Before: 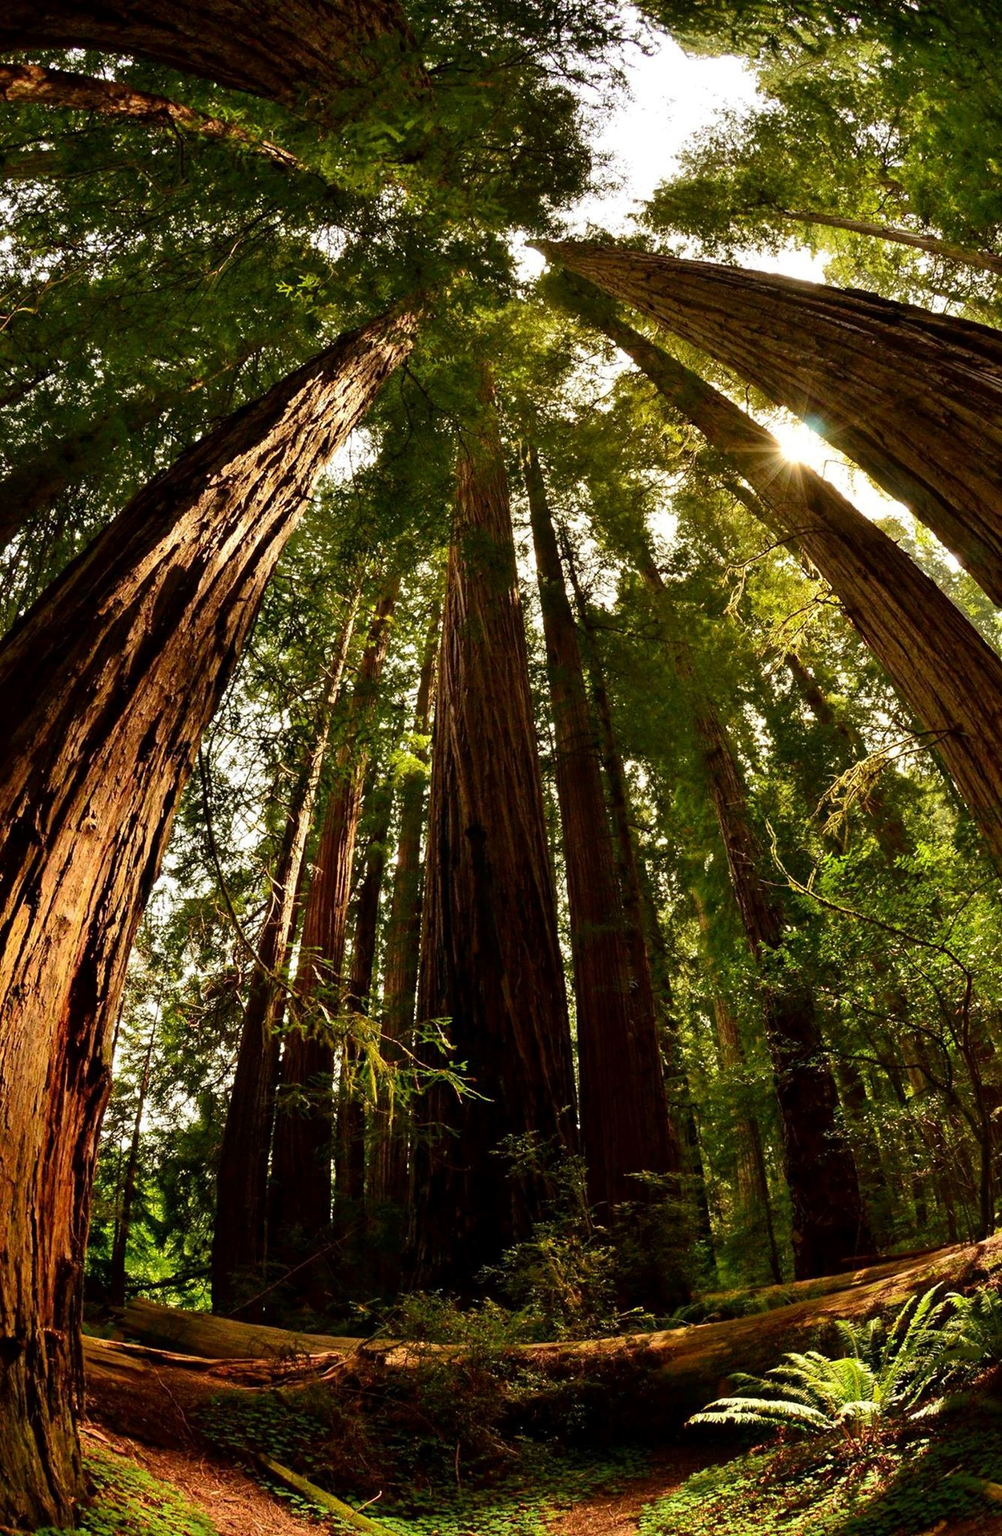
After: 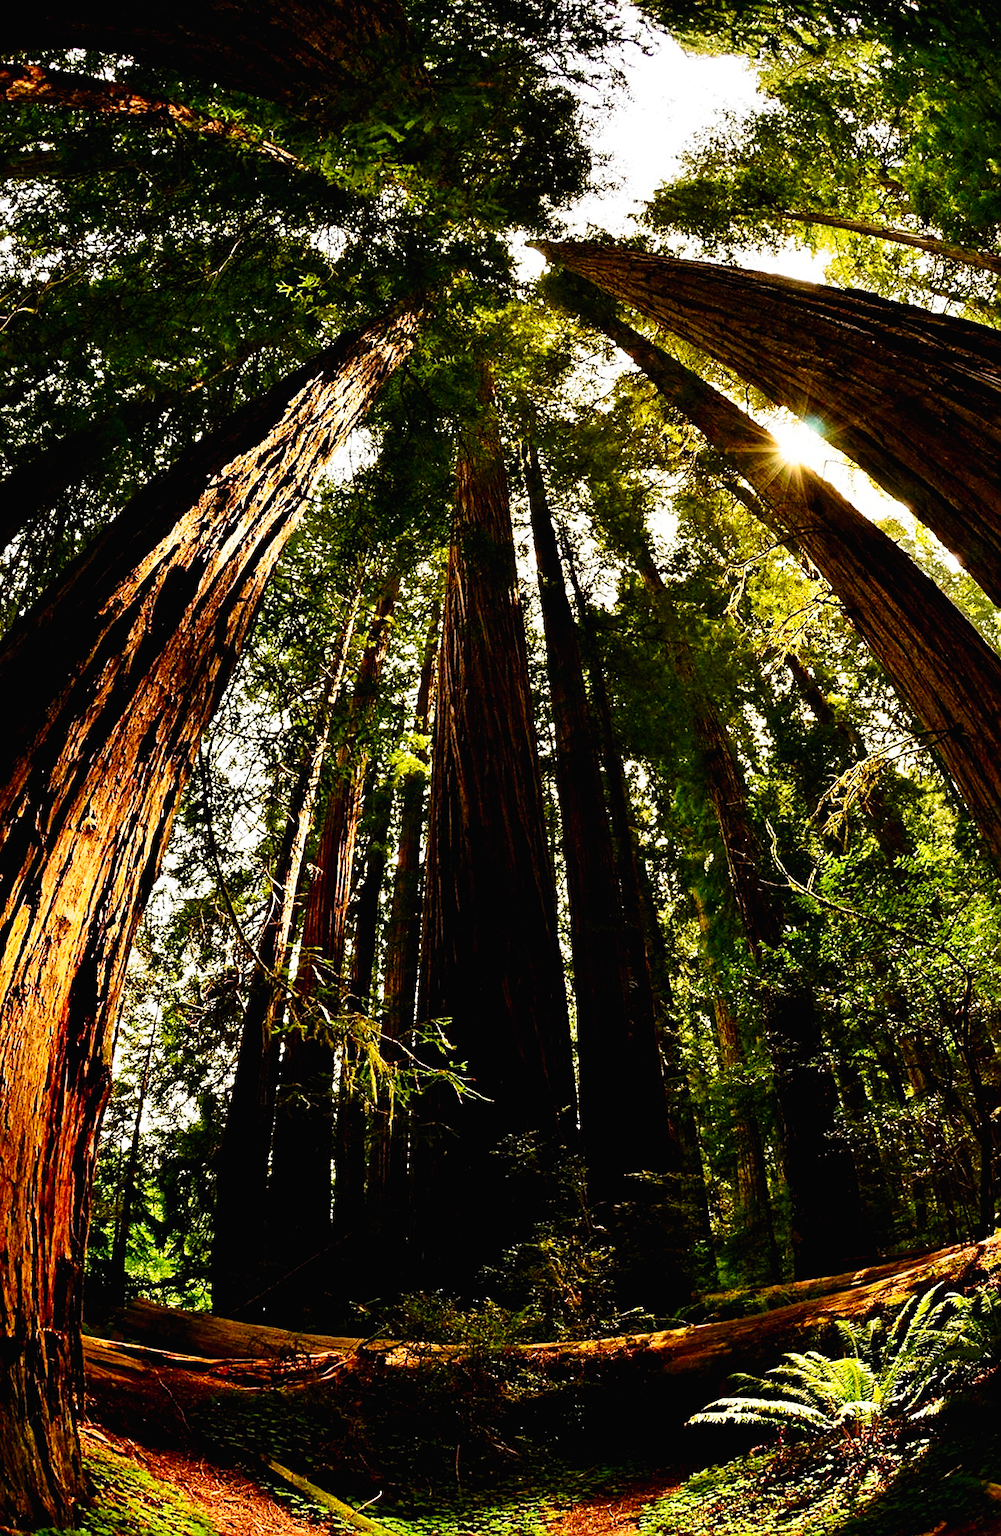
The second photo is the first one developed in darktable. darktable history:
tone curve: curves: ch0 [(0.016, 0.011) (0.094, 0.016) (0.469, 0.508) (0.721, 0.862) (1, 1)], preserve colors none
sharpen: on, module defaults
